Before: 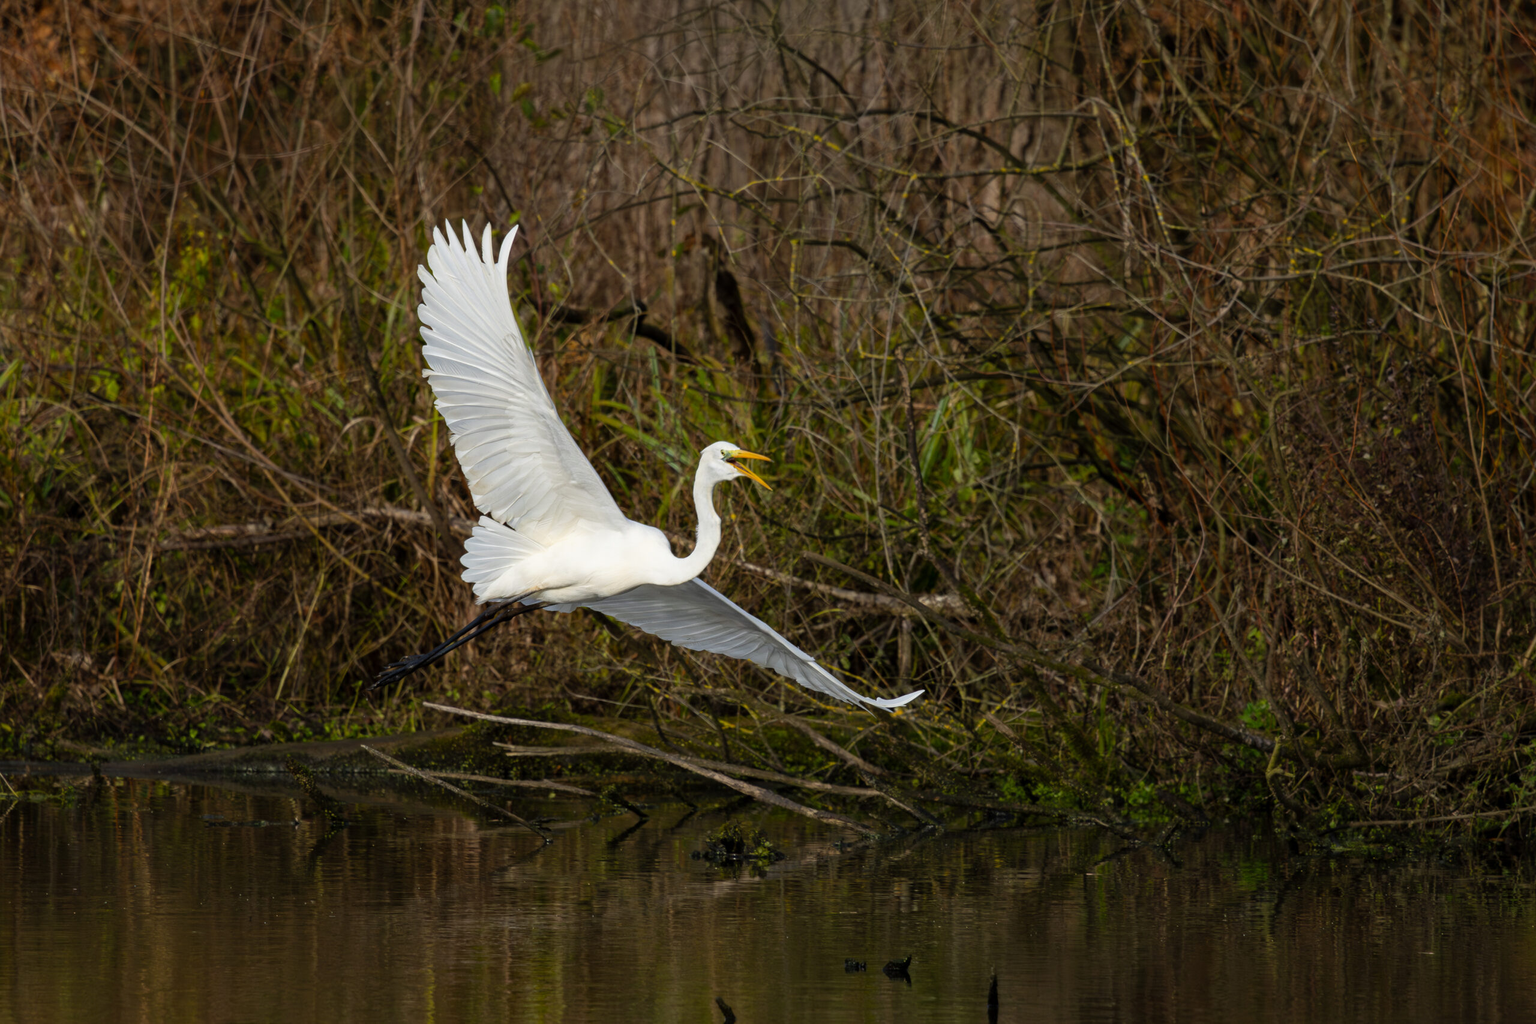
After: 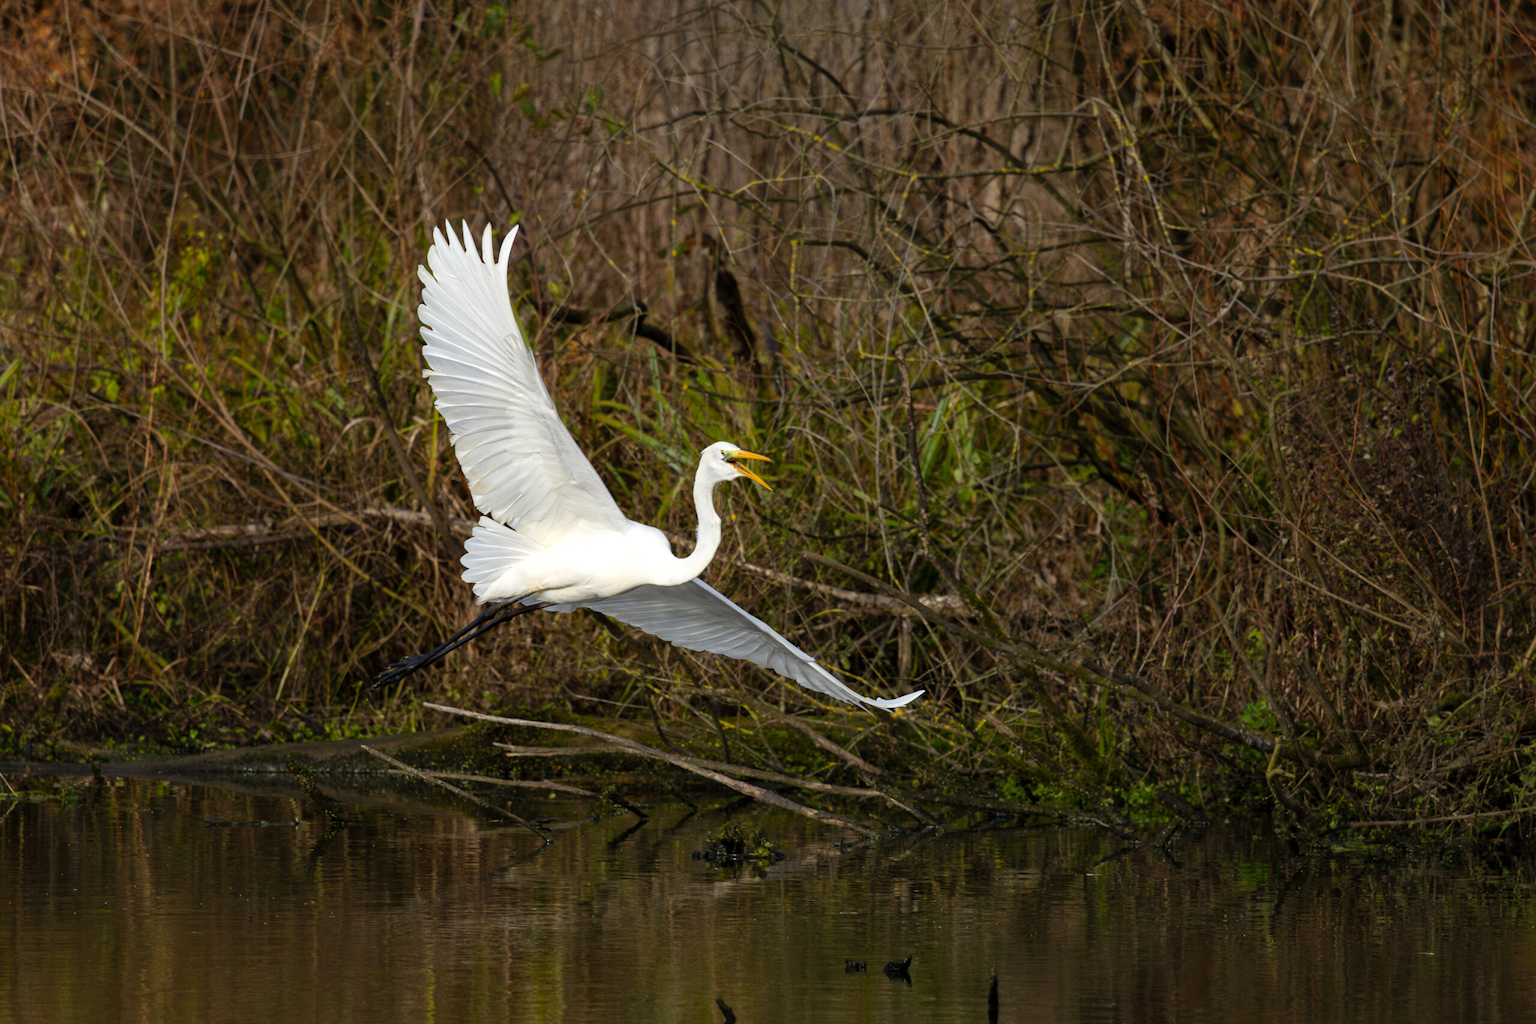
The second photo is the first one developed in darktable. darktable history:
exposure: exposure 0.222 EV, compensate exposure bias true, compensate highlight preservation false
